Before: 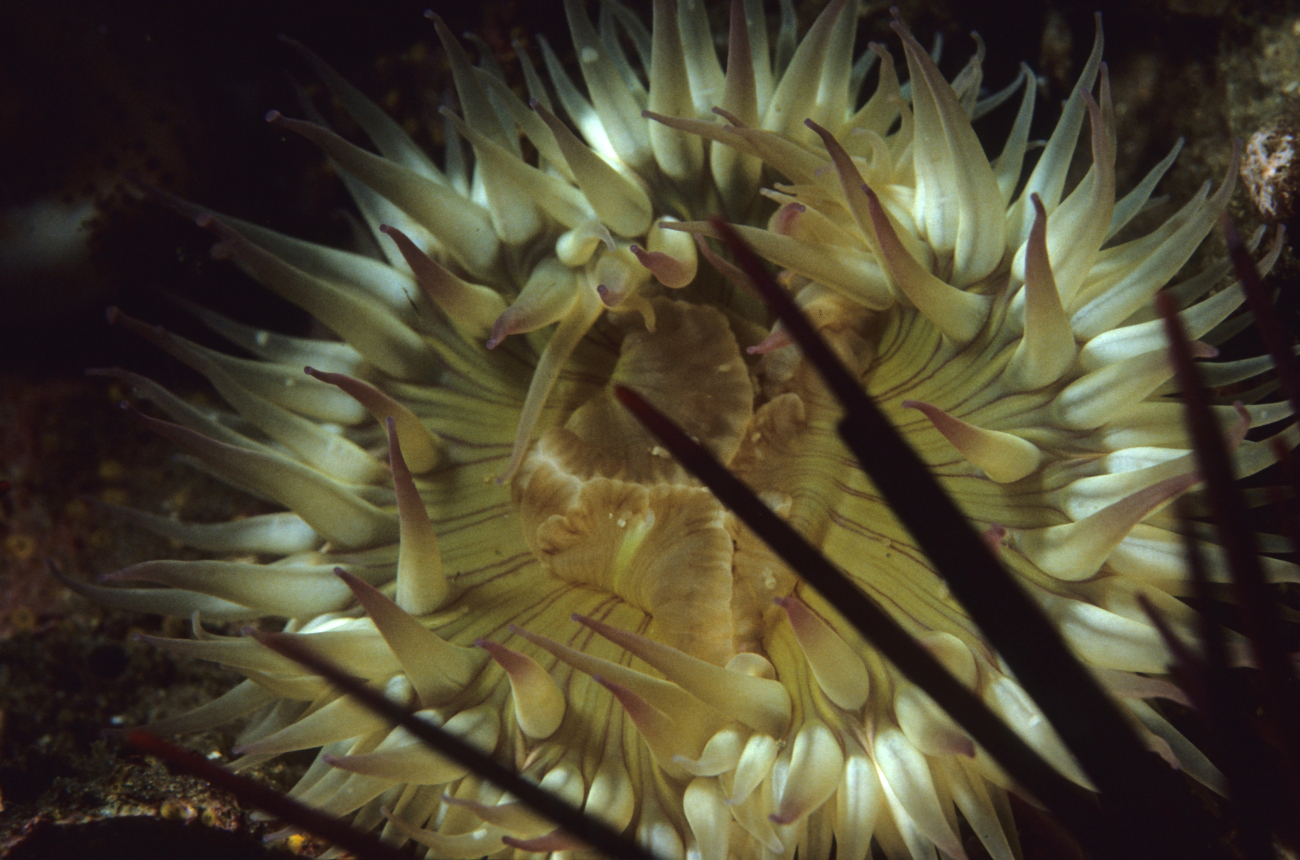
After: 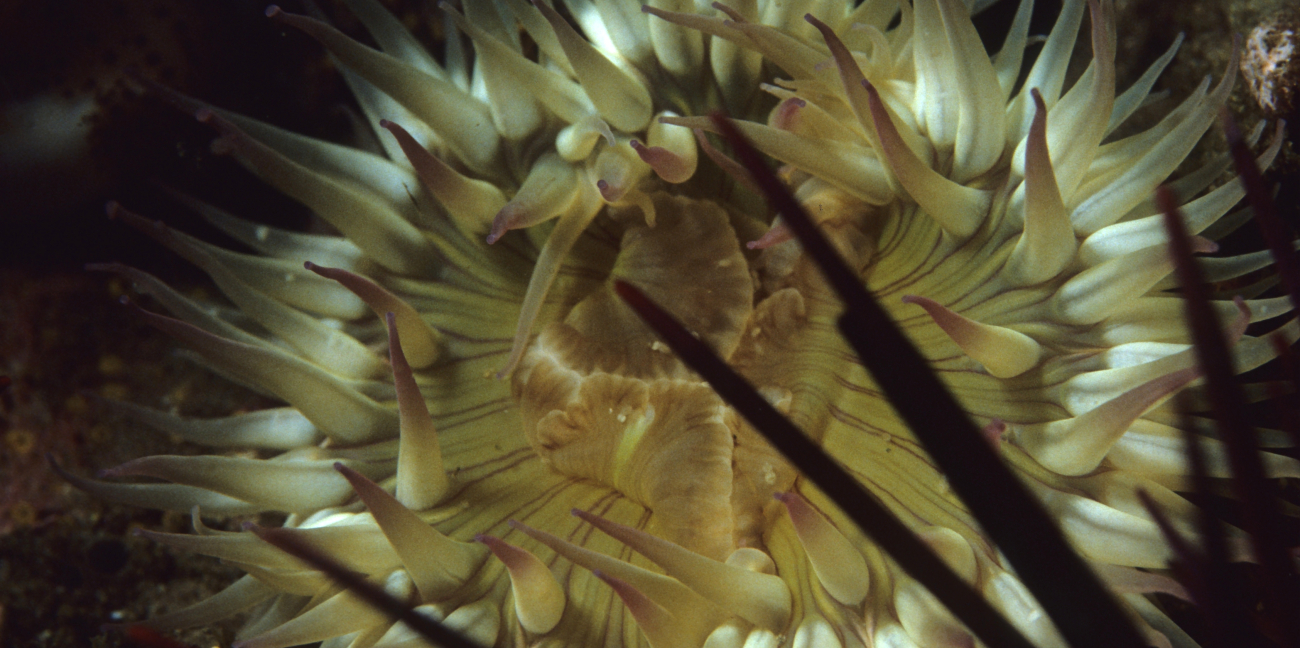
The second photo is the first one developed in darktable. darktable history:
crop and rotate: top 12.293%, bottom 12.269%
